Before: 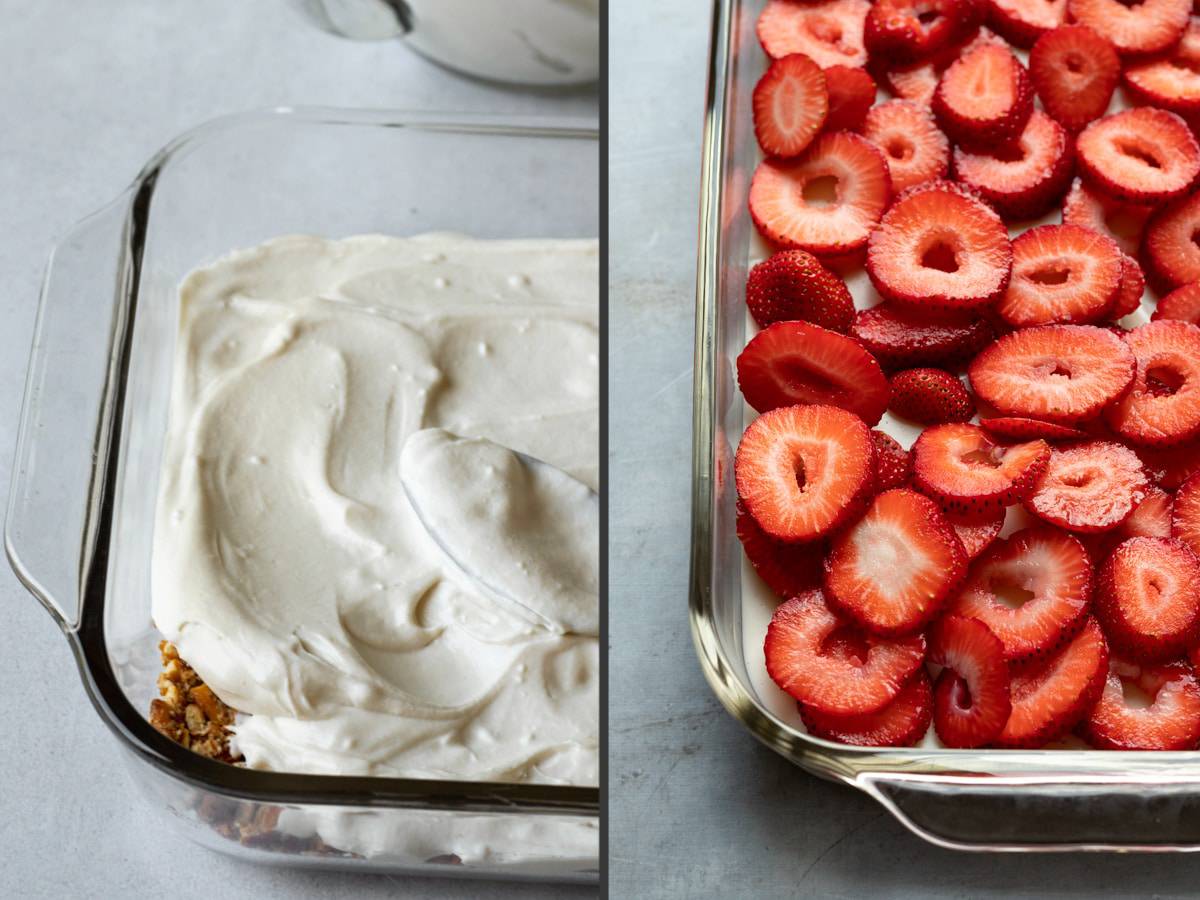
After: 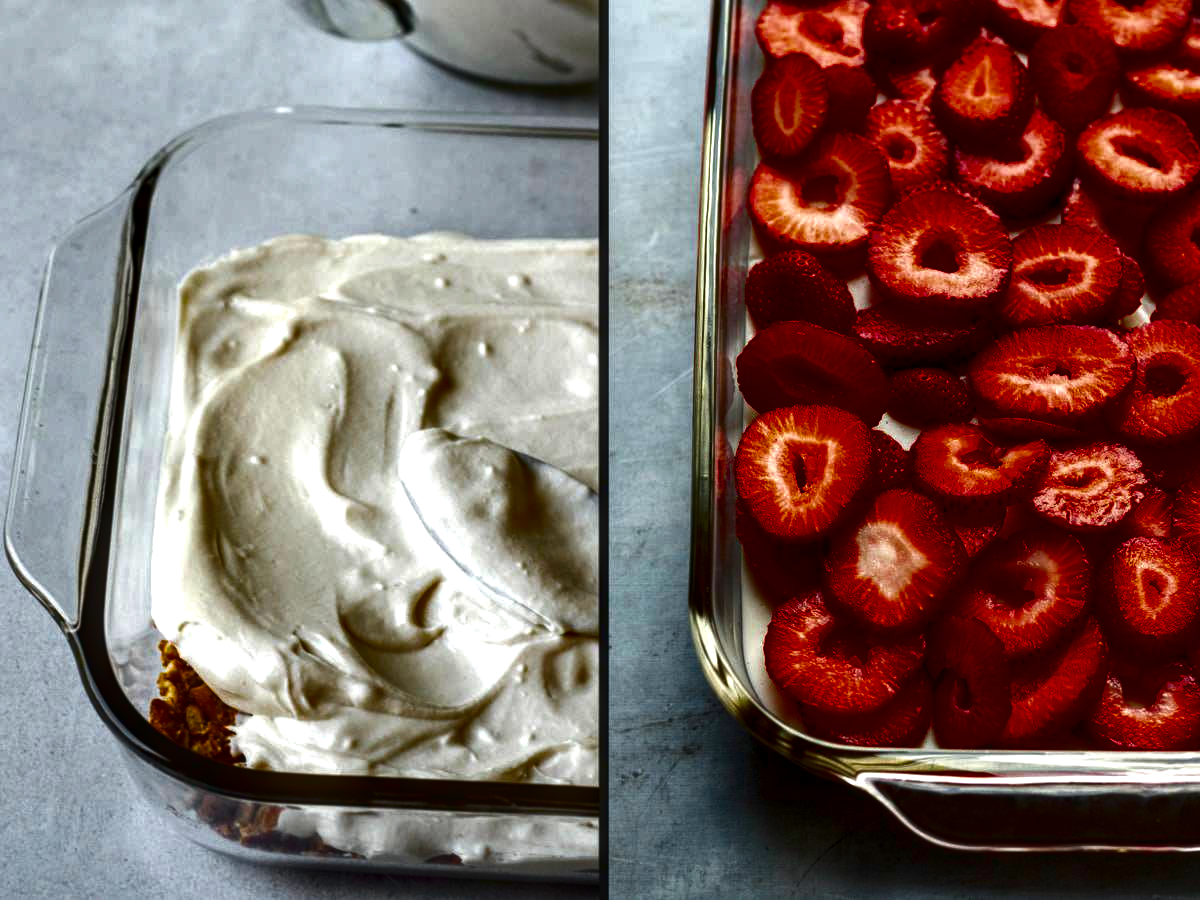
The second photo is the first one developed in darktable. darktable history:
color balance rgb: linear chroma grading › global chroma 22.608%, perceptual saturation grading › global saturation 25.072%, perceptual brilliance grading › global brilliance 15.693%, perceptual brilliance grading › shadows -34.453%, global vibrance 10.23%, saturation formula JzAzBz (2021)
local contrast: on, module defaults
contrast brightness saturation: brightness -0.54
